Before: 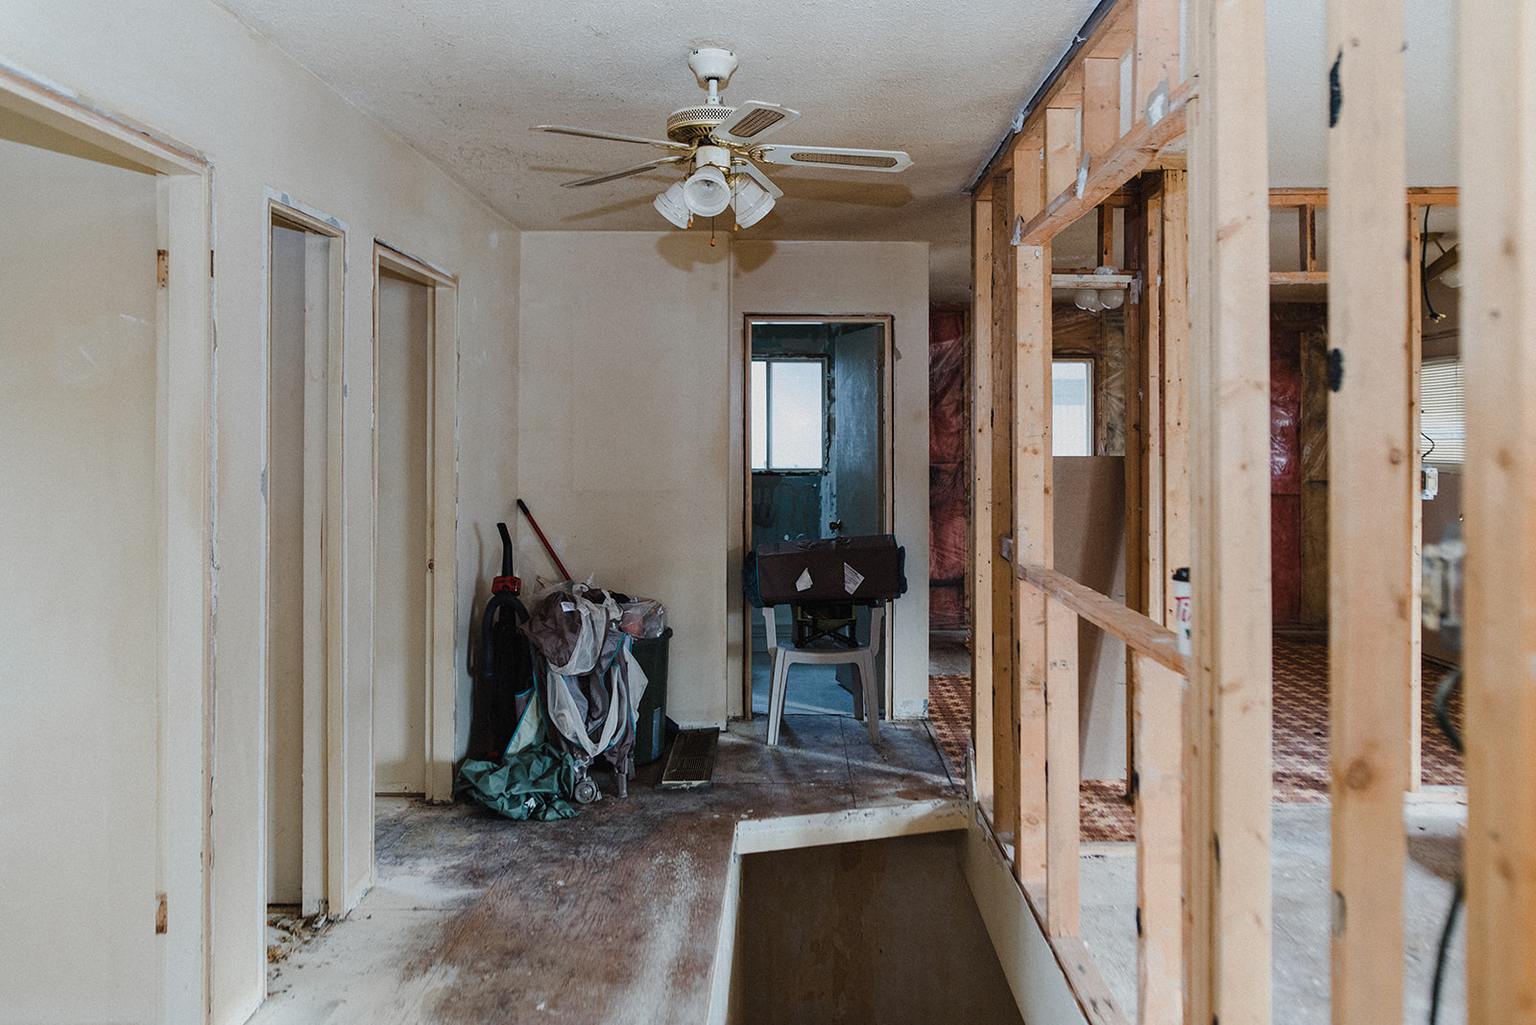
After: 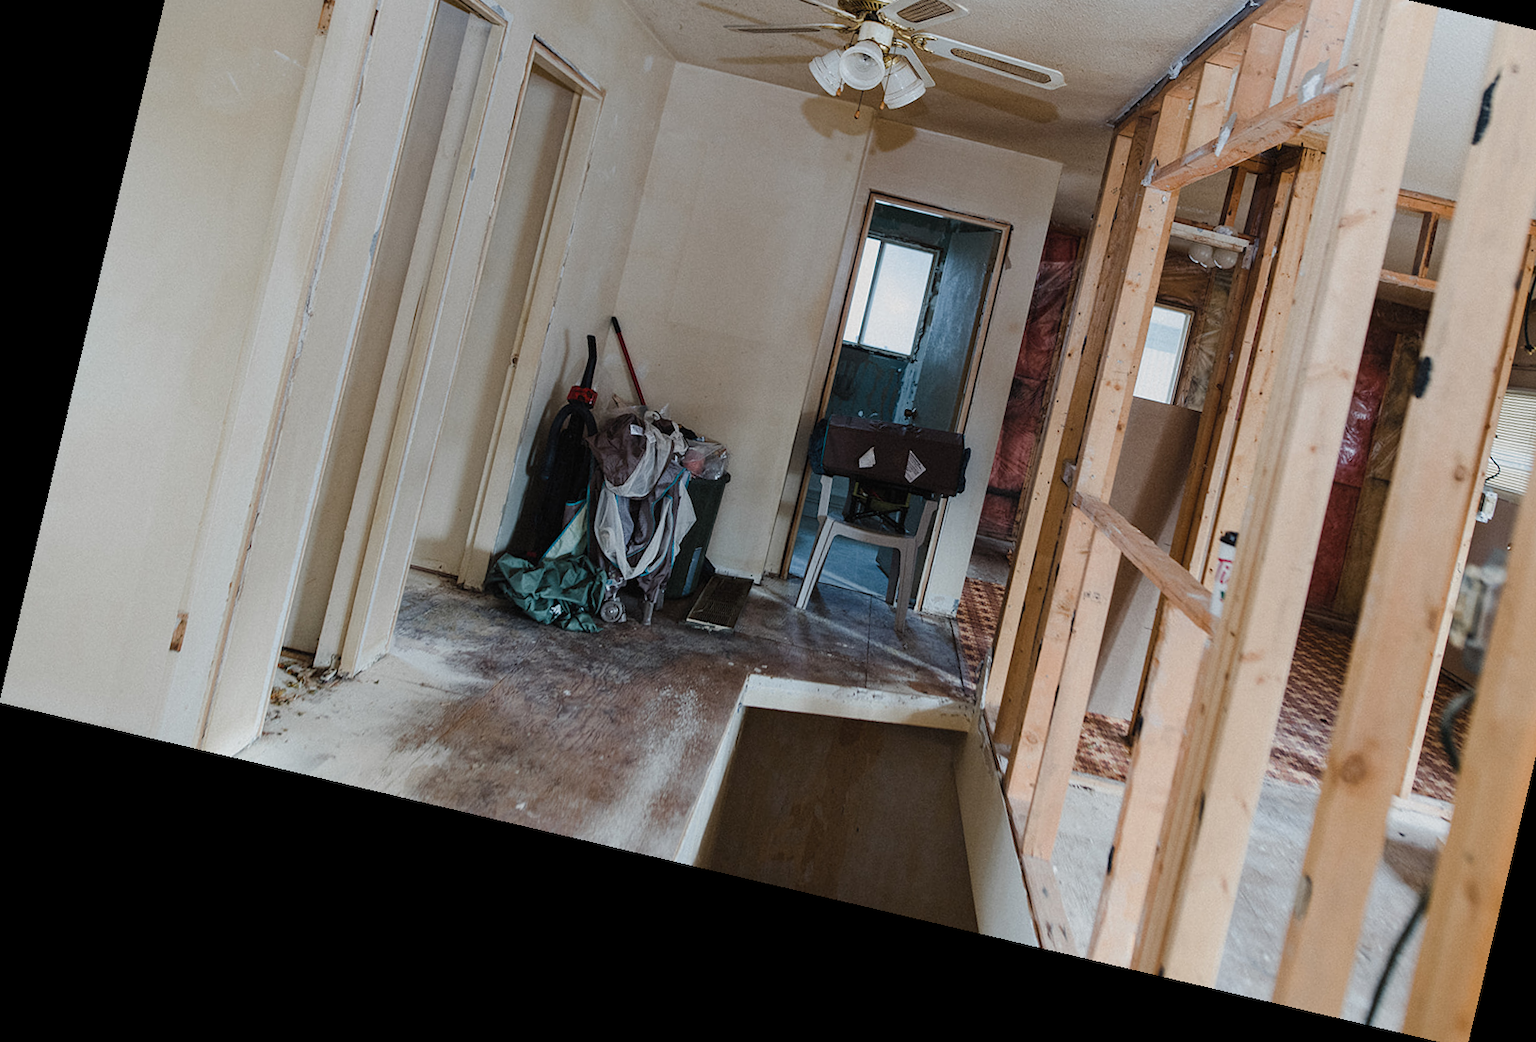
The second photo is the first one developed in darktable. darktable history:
crop: top 20.916%, right 9.437%, bottom 0.316%
rotate and perspective: rotation 13.27°, automatic cropping off
